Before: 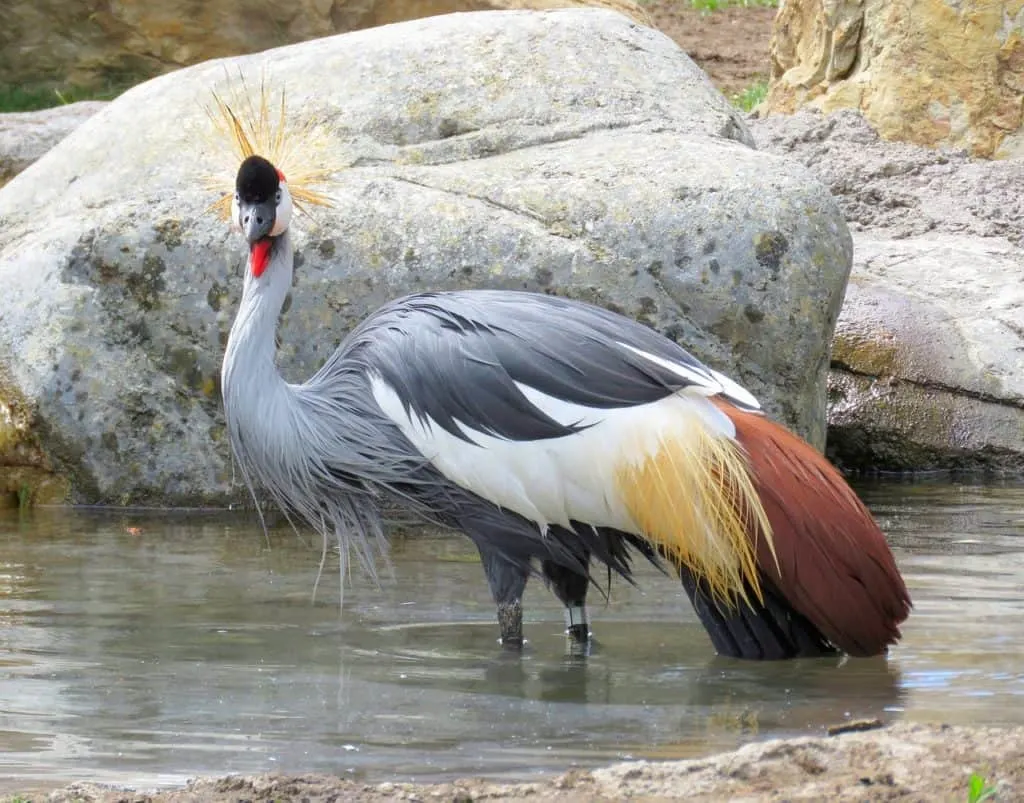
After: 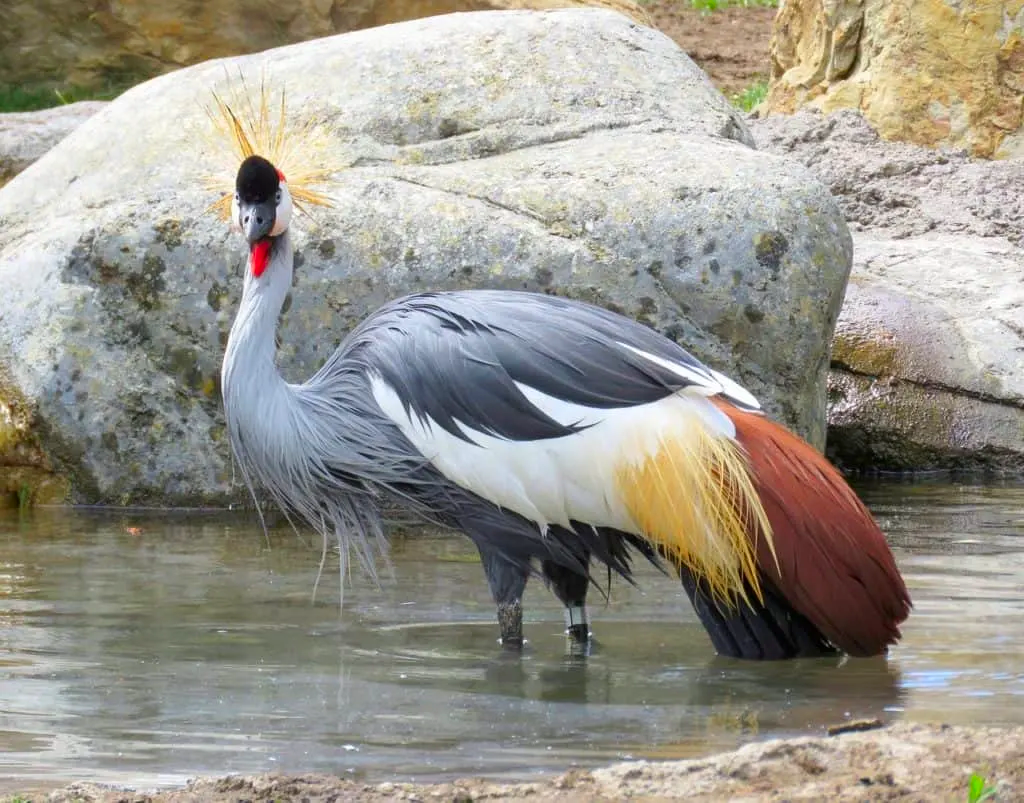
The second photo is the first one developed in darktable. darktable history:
contrast brightness saturation: contrast 0.079, saturation 0.199
shadows and highlights: shadows 36.77, highlights -26.61, highlights color adjustment 55.48%, soften with gaussian
